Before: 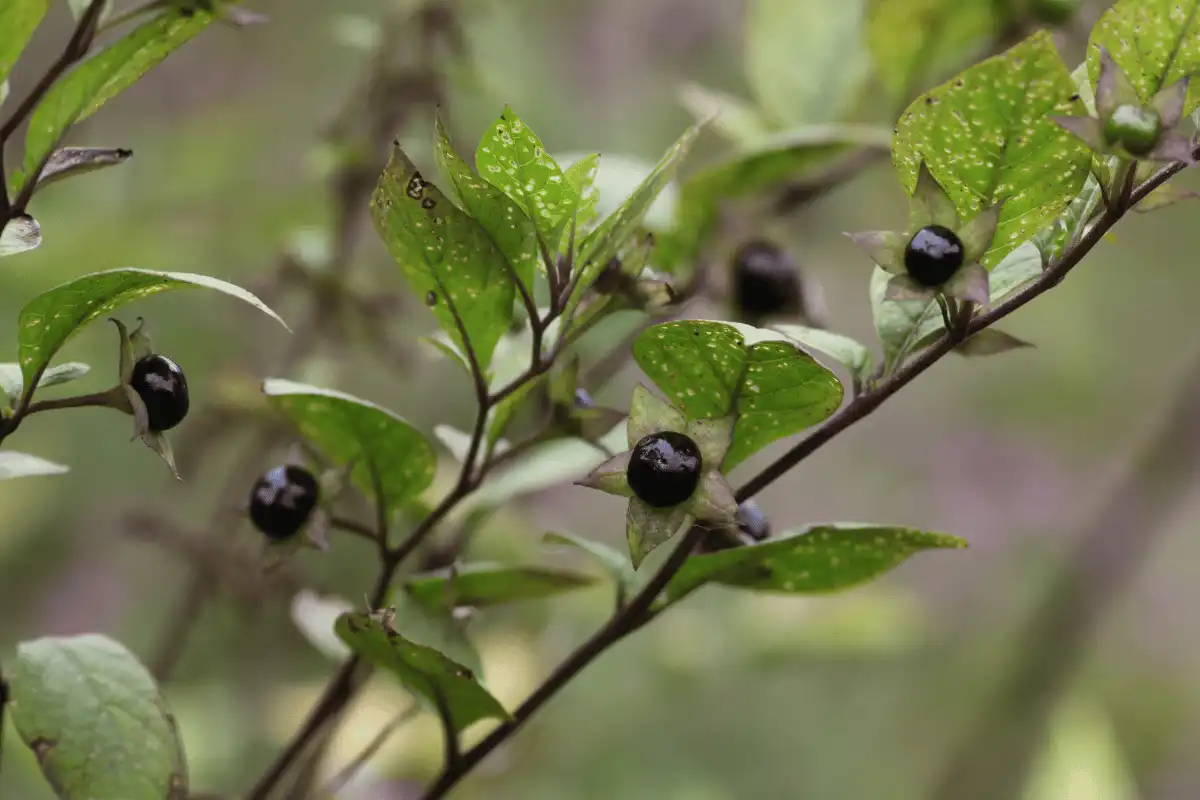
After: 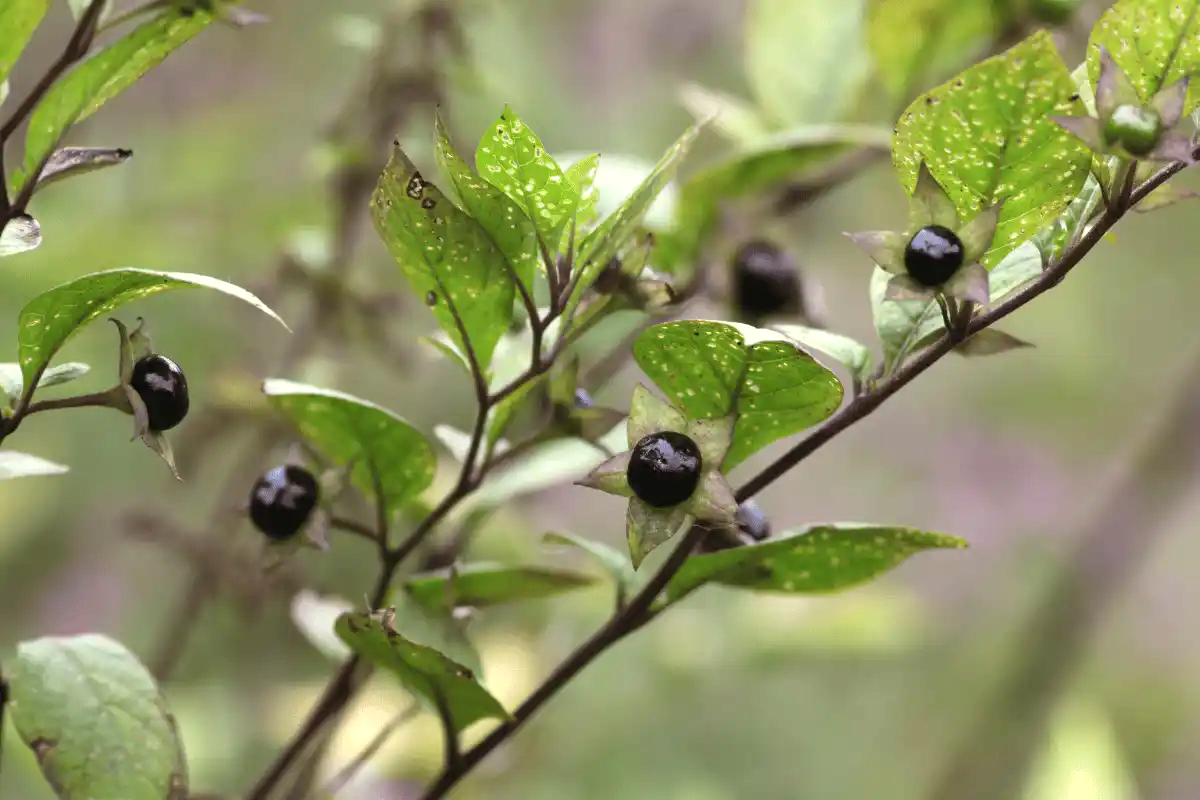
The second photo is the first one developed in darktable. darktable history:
exposure: exposure 0.648 EV, compensate highlight preservation false
